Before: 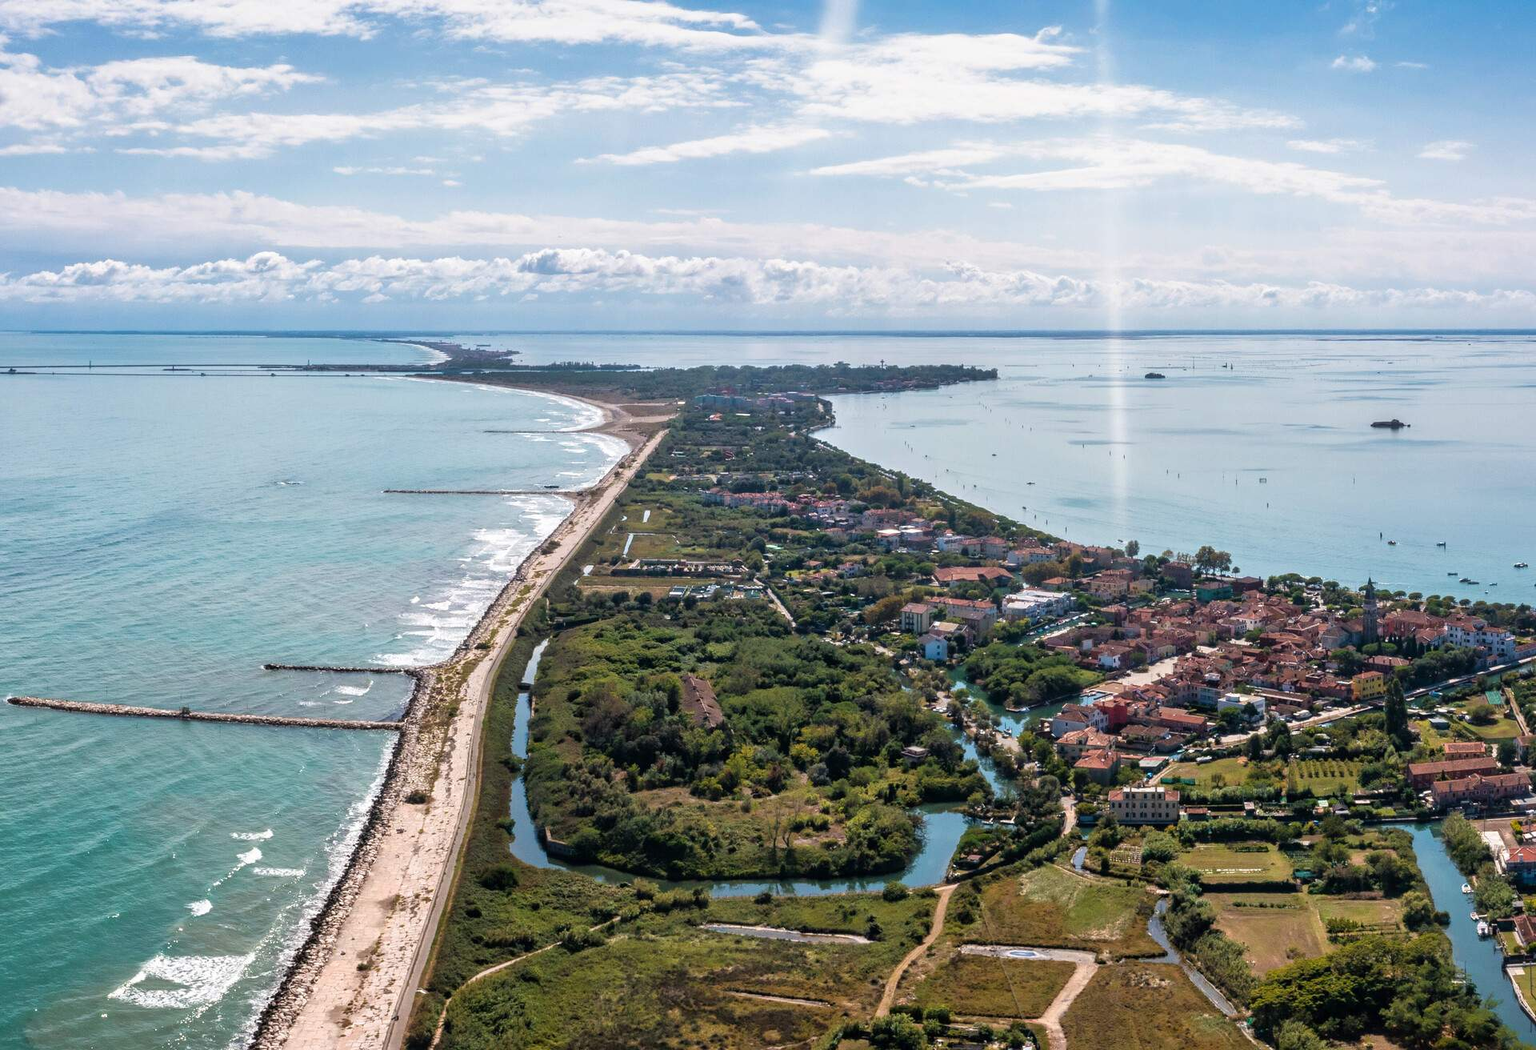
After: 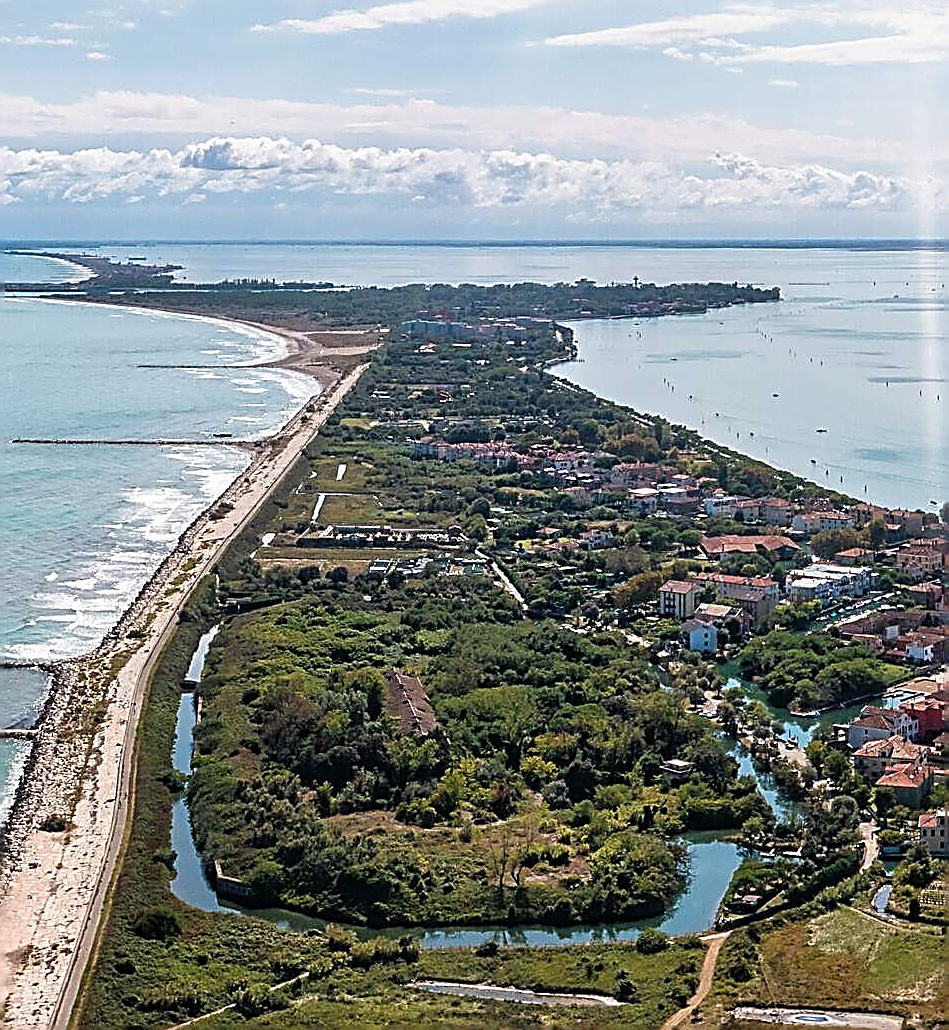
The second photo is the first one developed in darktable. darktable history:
color balance rgb: on, module defaults
crop and rotate: angle 0.02°, left 24.353%, top 13.219%, right 26.156%, bottom 8.224%
sharpen: amount 2
